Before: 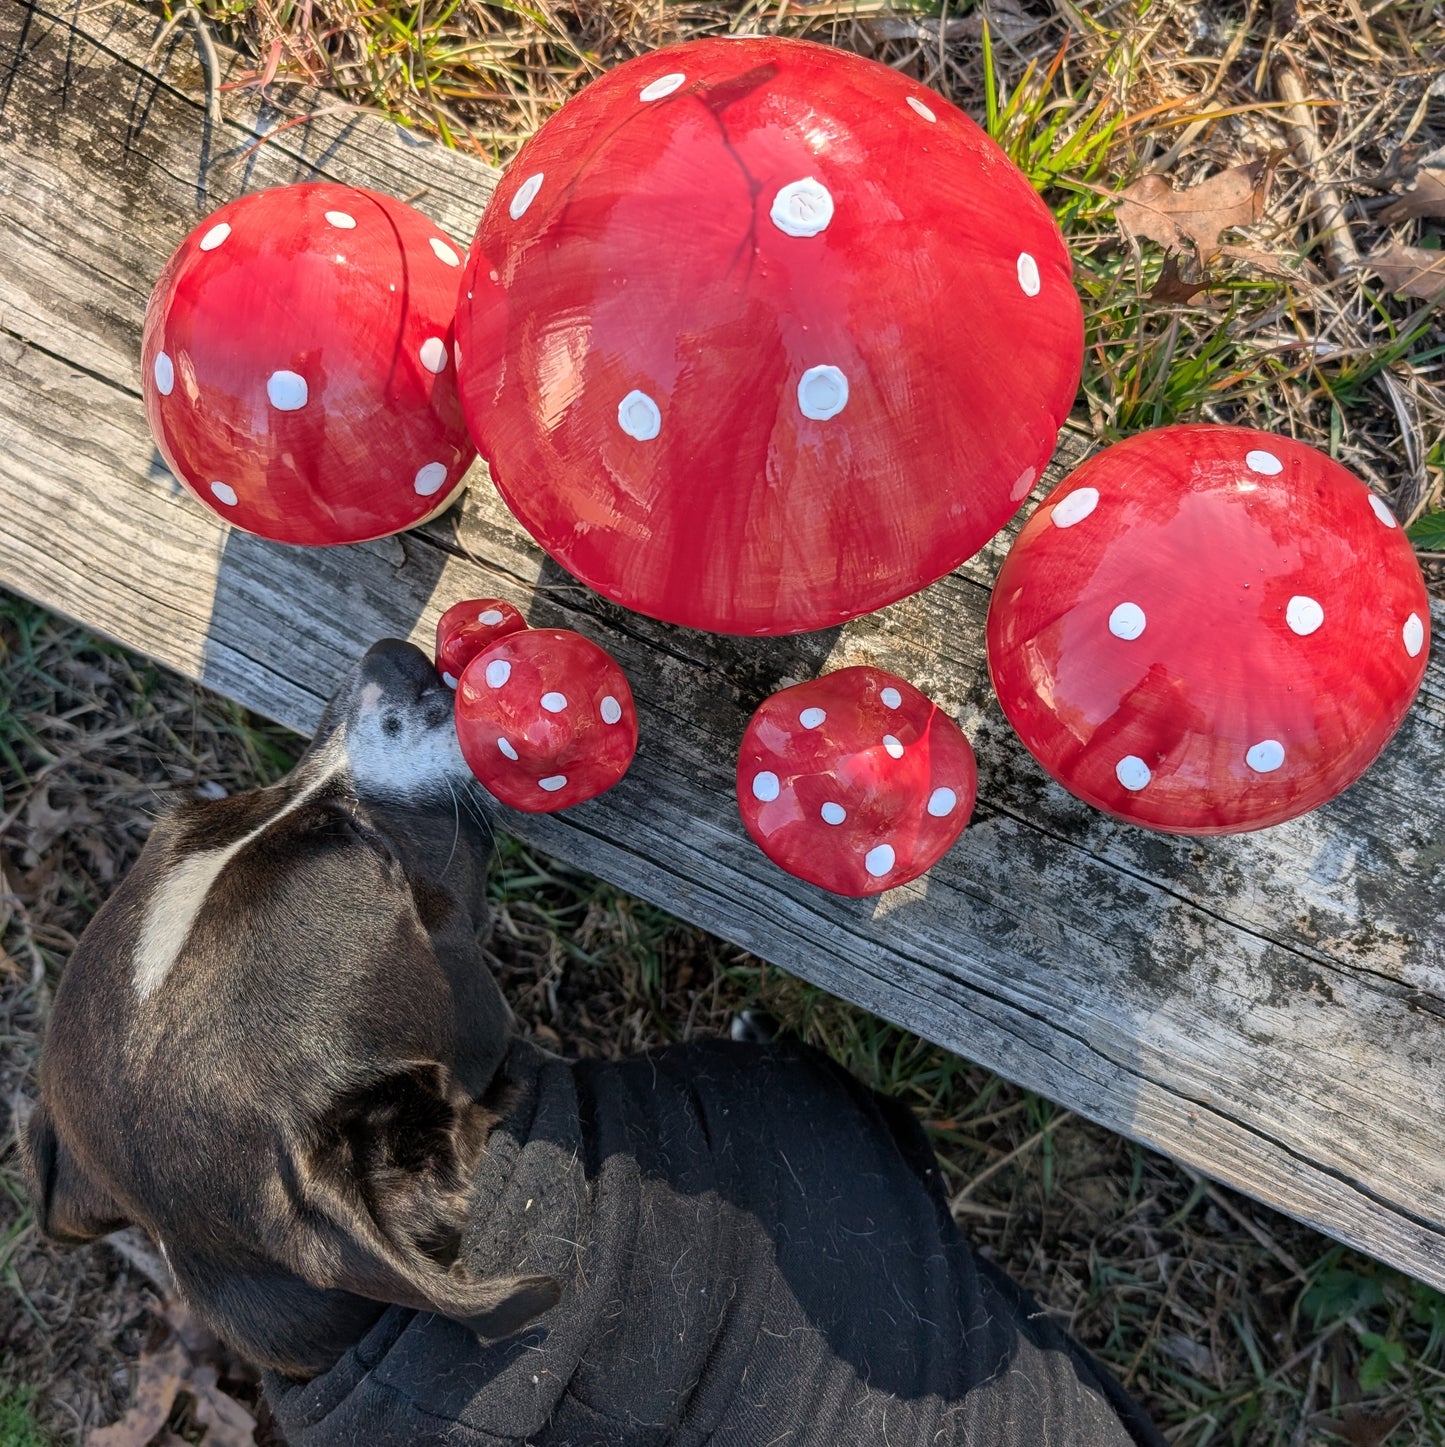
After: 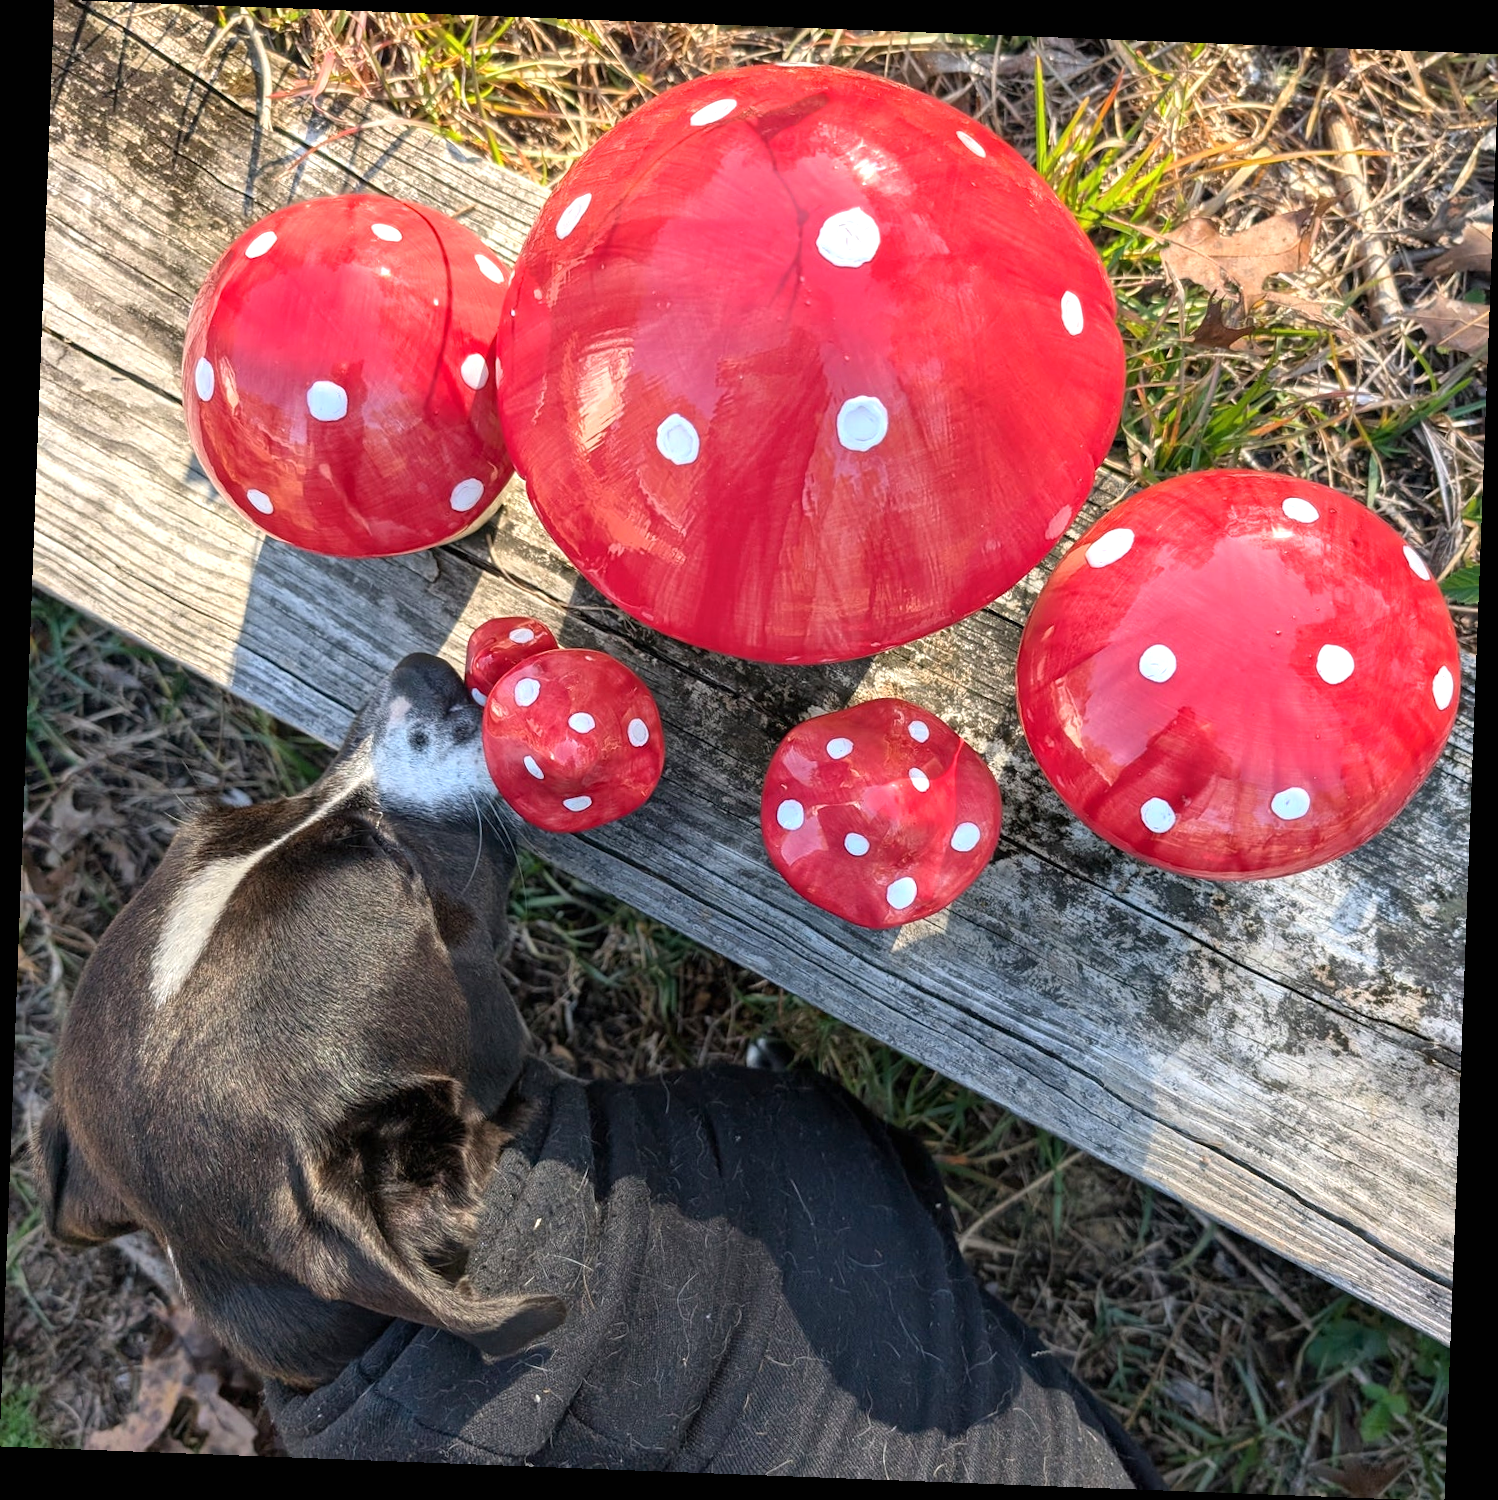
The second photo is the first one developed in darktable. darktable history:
exposure: black level correction 0, exposure 0.5 EV, compensate highlight preservation false
rotate and perspective: rotation 2.17°, automatic cropping off
